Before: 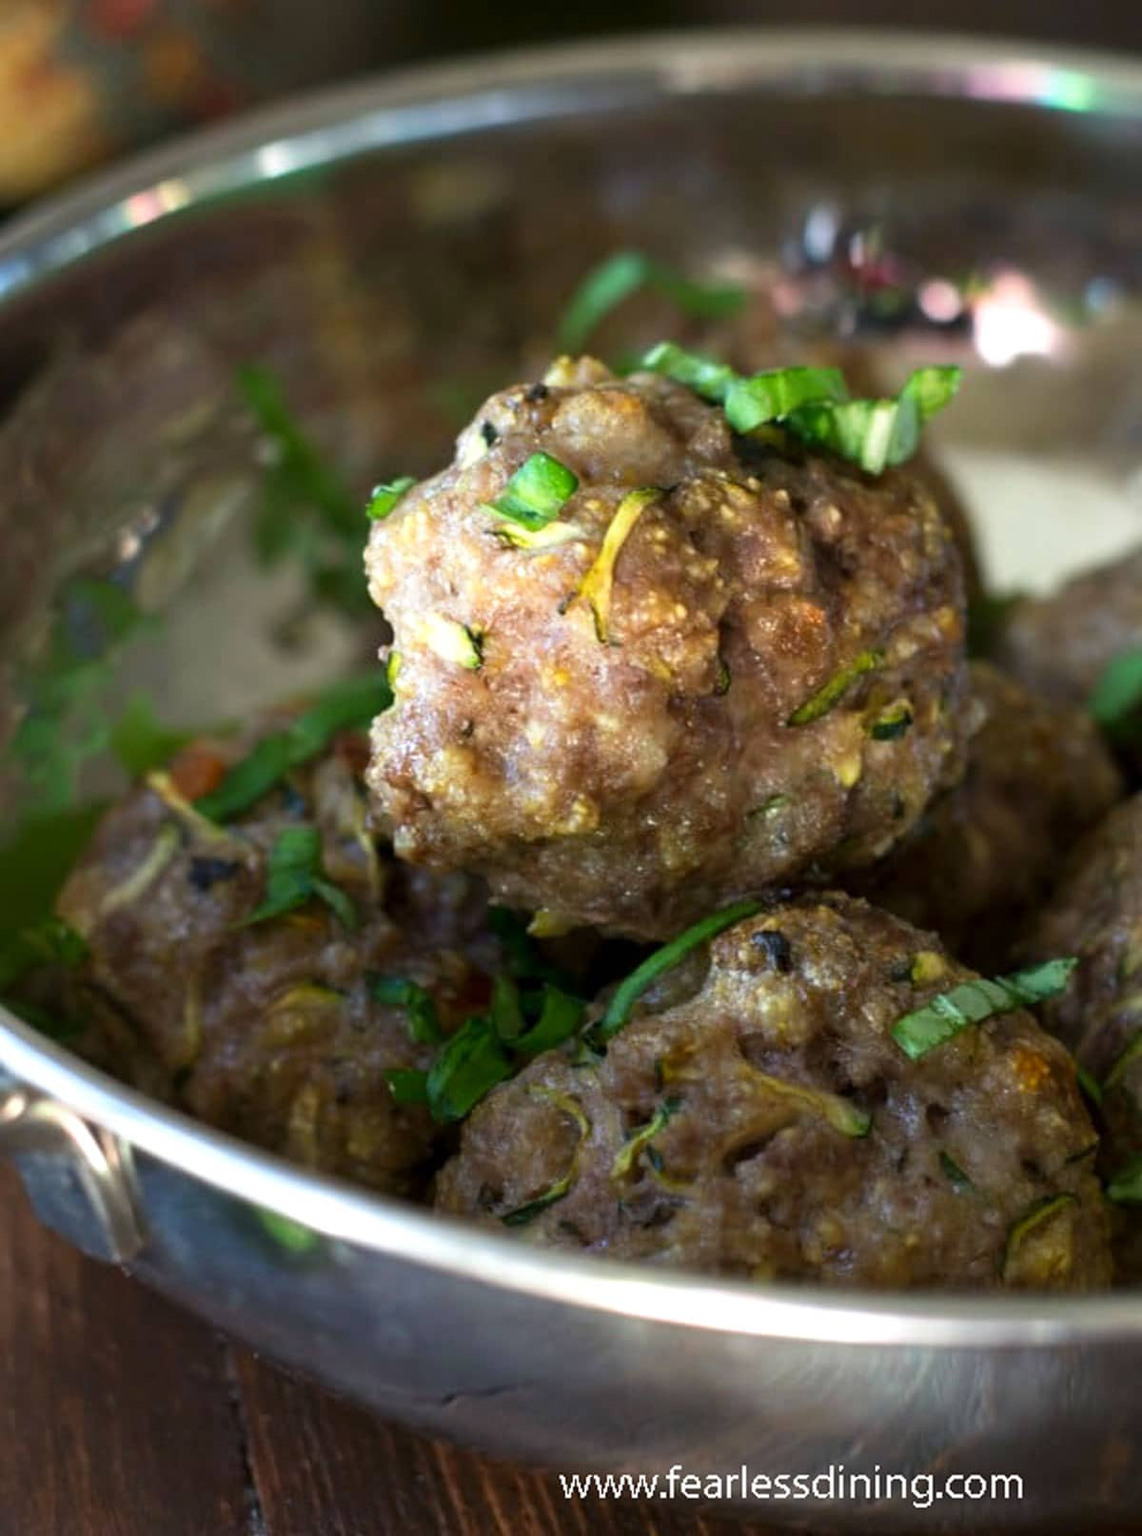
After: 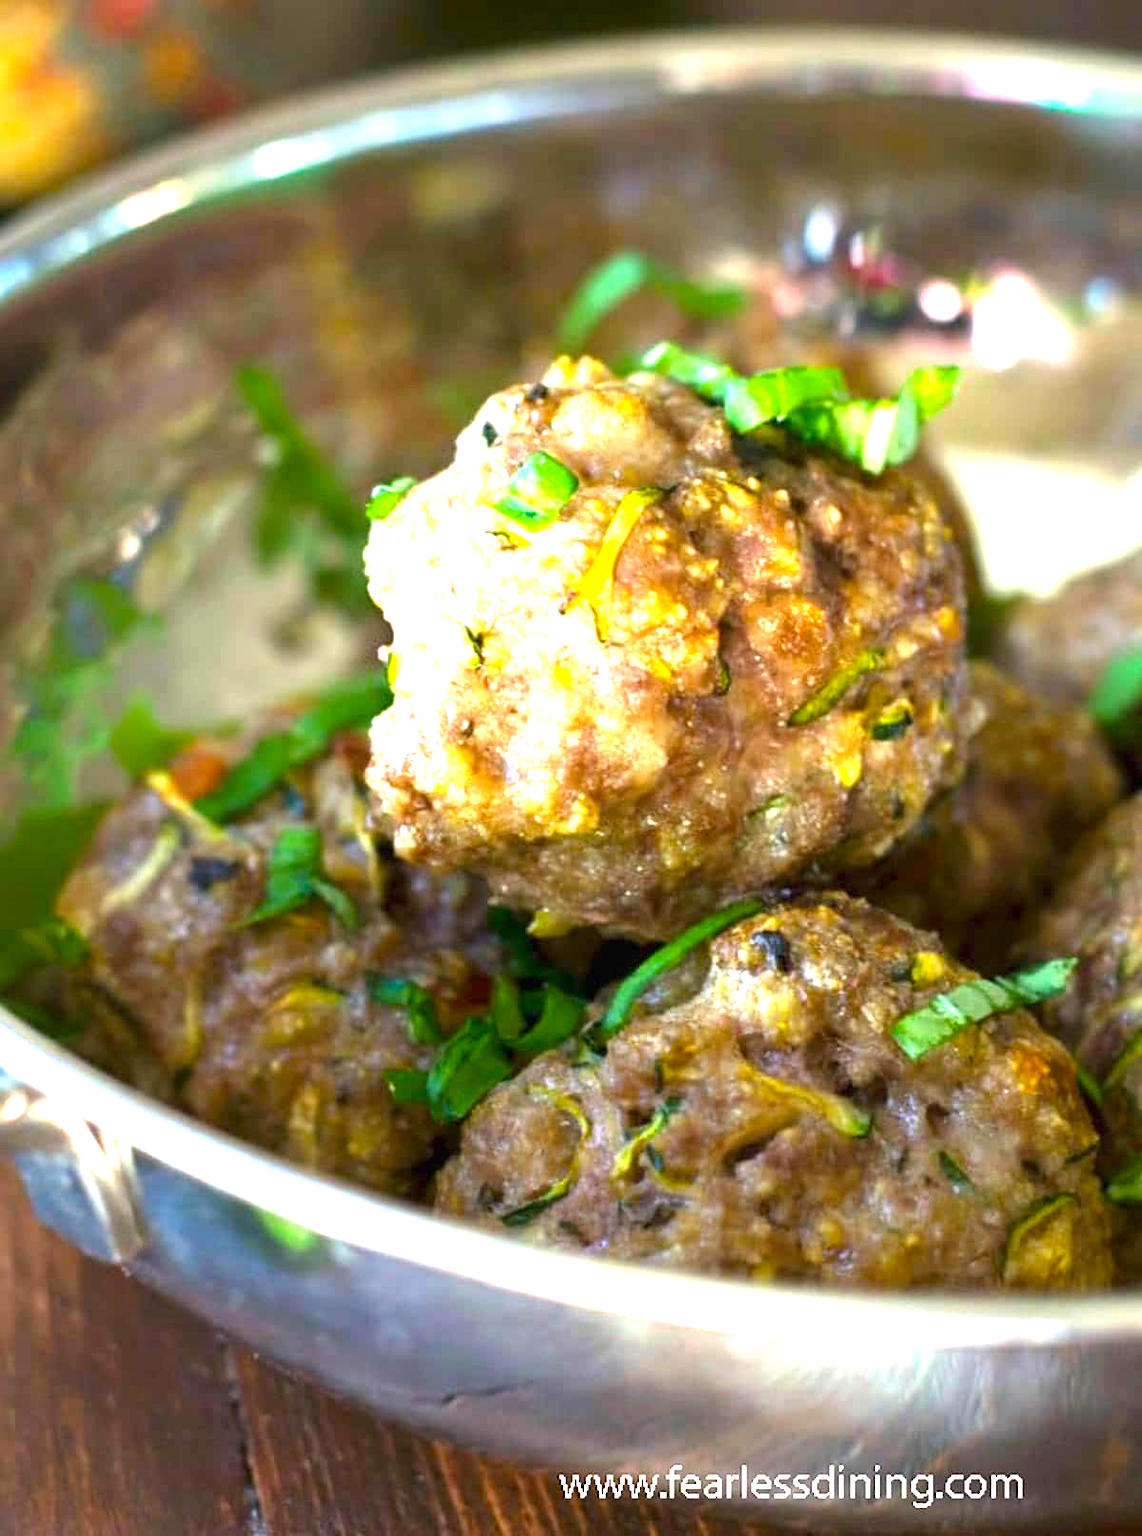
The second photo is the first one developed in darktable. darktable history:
exposure: black level correction 0, exposure 1.67 EV, compensate highlight preservation false
color balance rgb: perceptual saturation grading › global saturation 19.901%, global vibrance 20%
